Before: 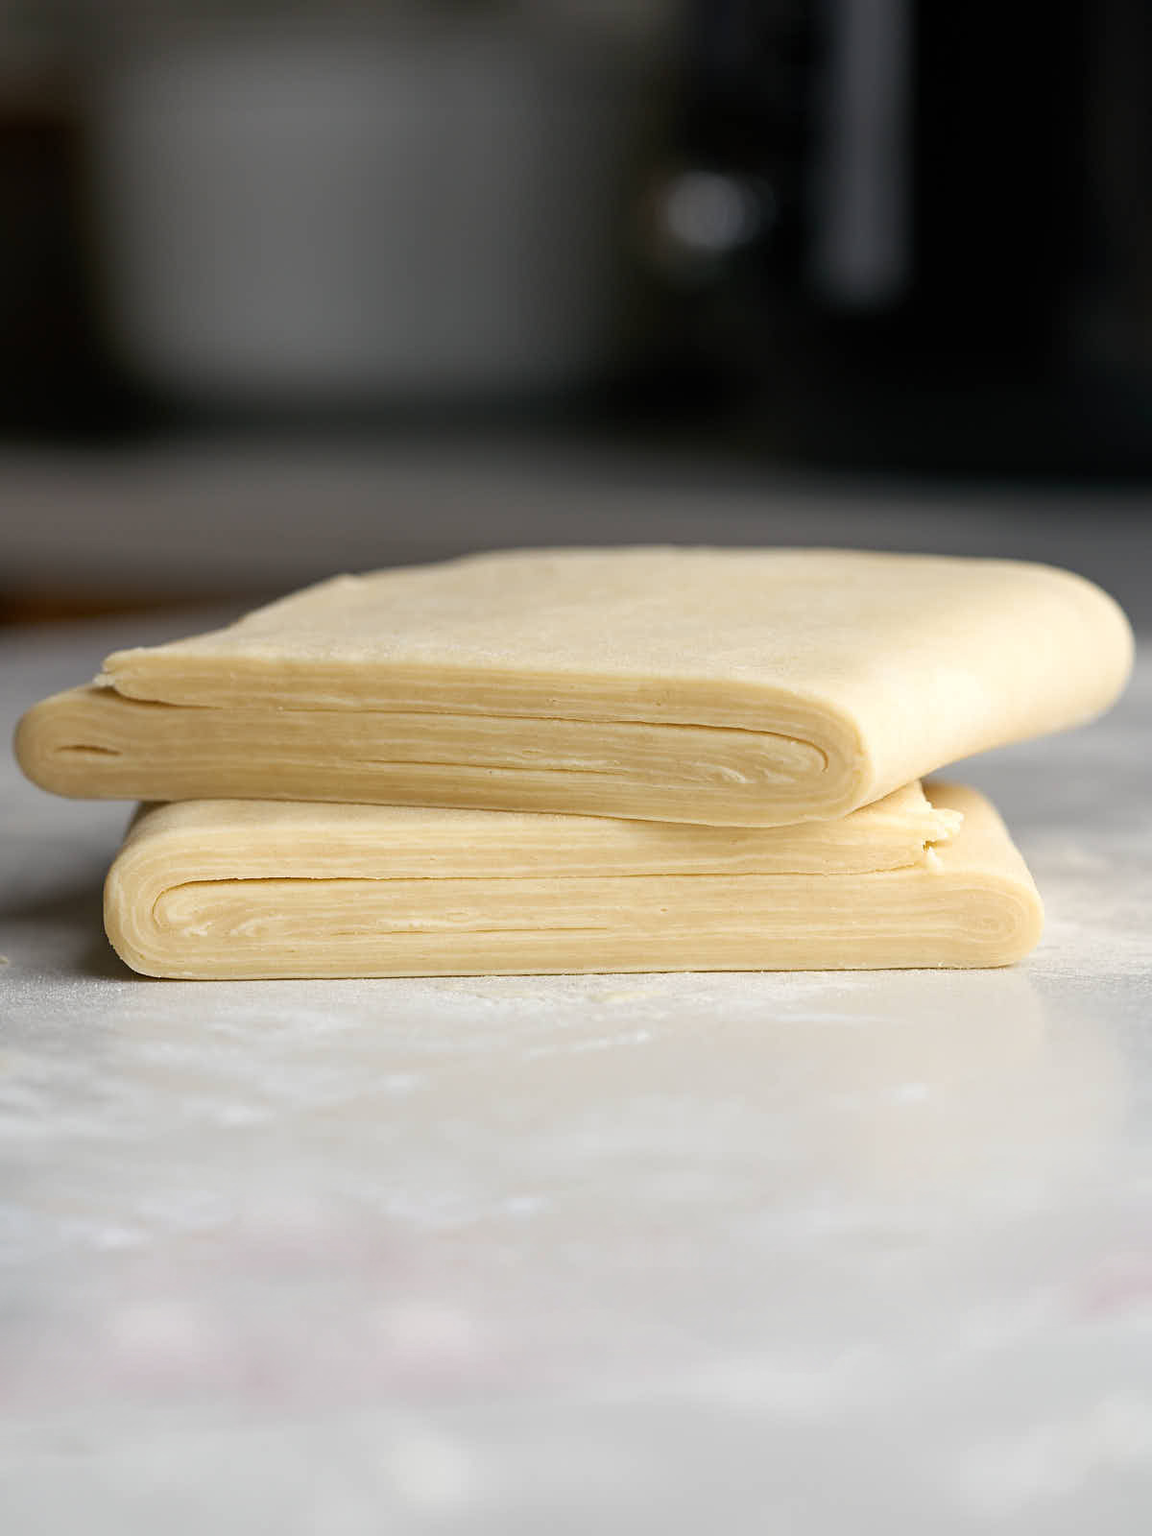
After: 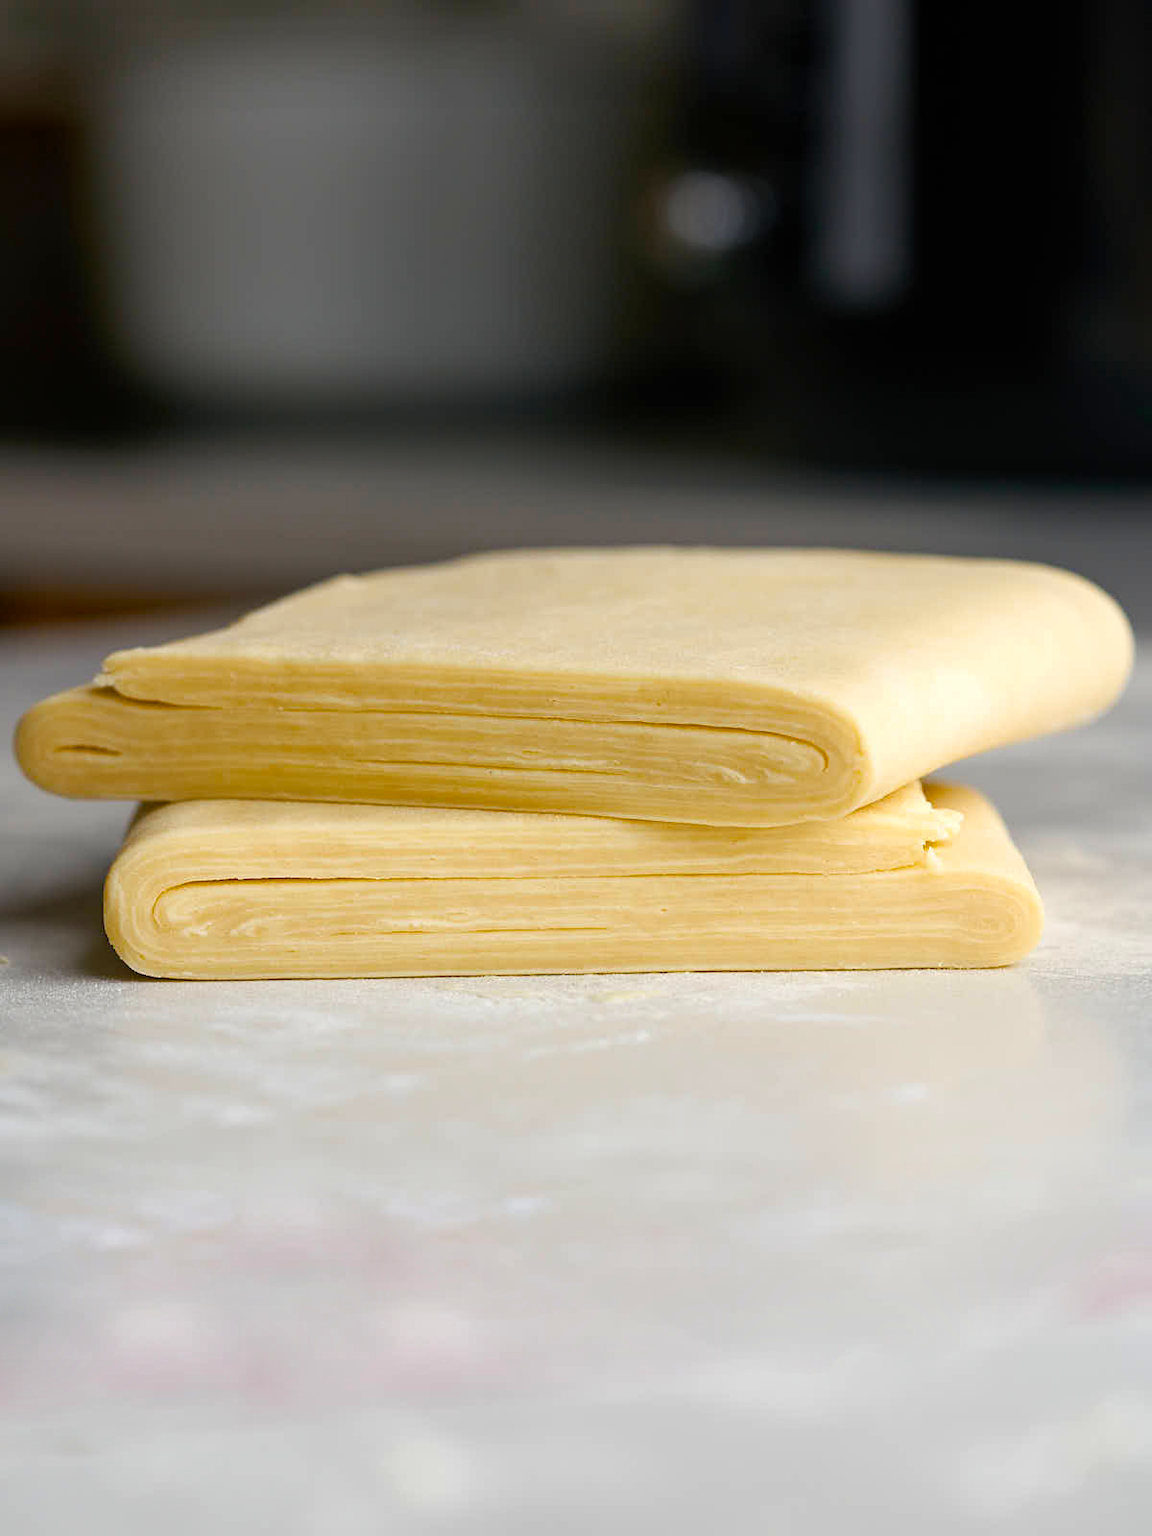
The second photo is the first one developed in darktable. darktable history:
color balance rgb: linear chroma grading › shadows 20.056%, linear chroma grading › highlights 3.729%, linear chroma grading › mid-tones 10.481%, perceptual saturation grading › global saturation 29.767%
